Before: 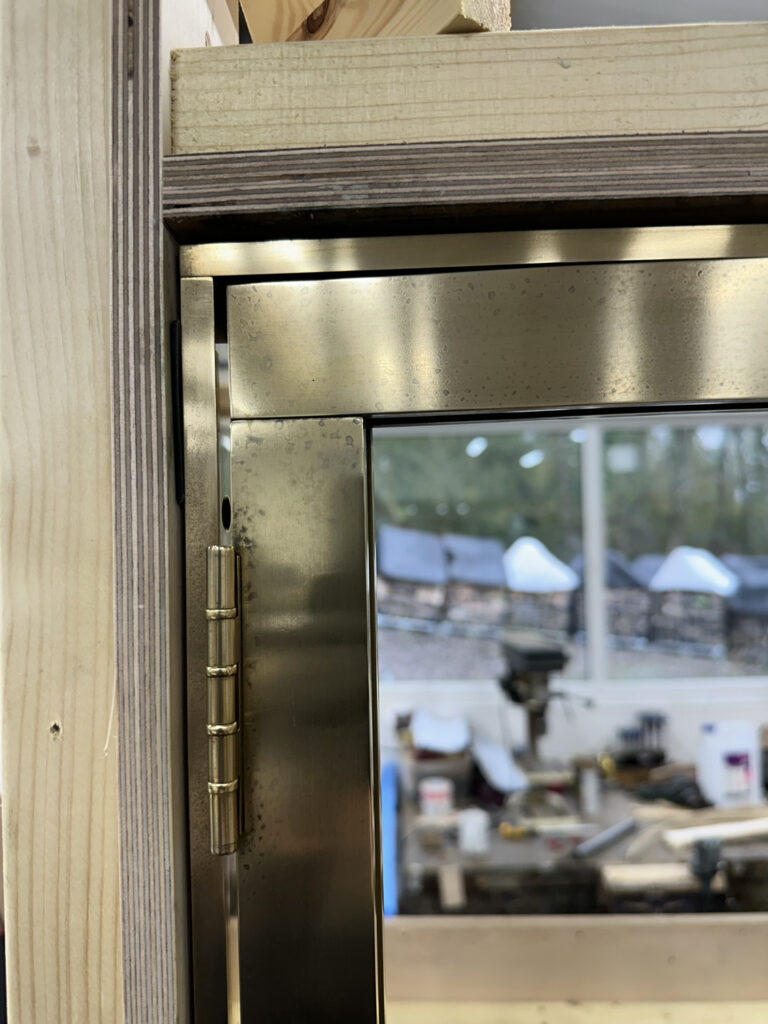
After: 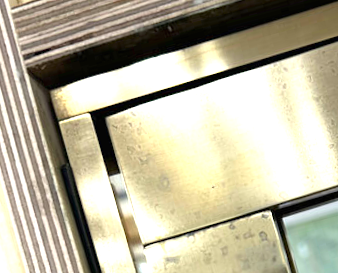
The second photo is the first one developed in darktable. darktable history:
crop and rotate: left 10.817%, top 0.062%, right 47.194%, bottom 53.626%
rotate and perspective: rotation -14.8°, crop left 0.1, crop right 0.903, crop top 0.25, crop bottom 0.748
exposure: black level correction 0, exposure 1.388 EV, compensate exposure bias true, compensate highlight preservation false
